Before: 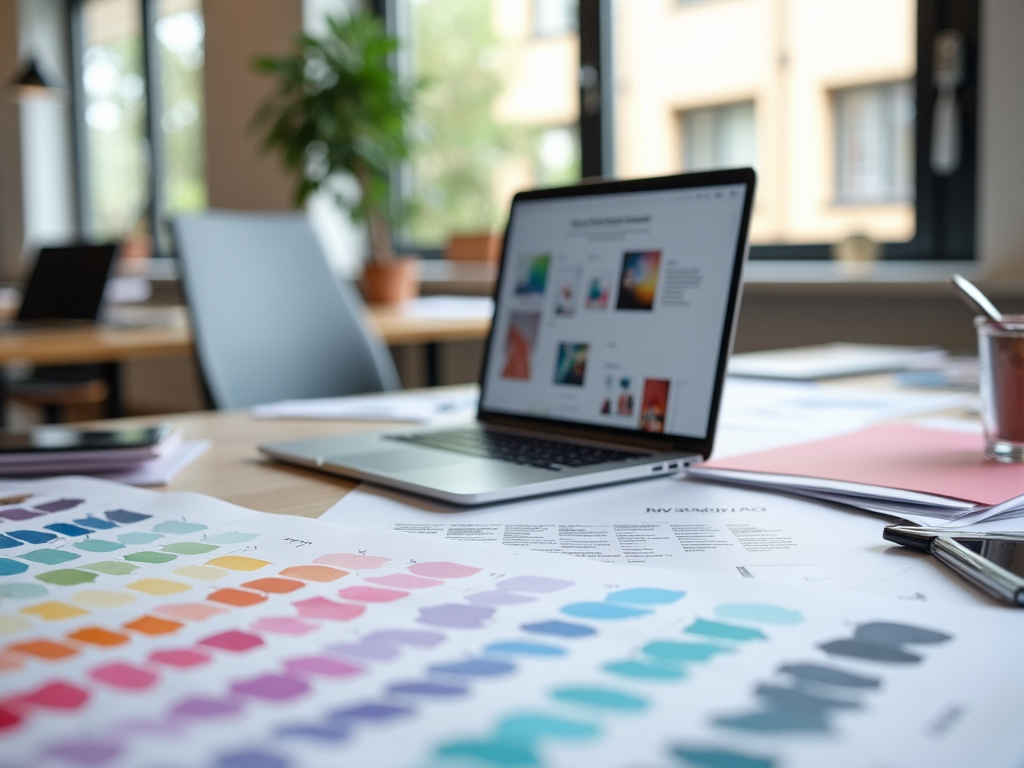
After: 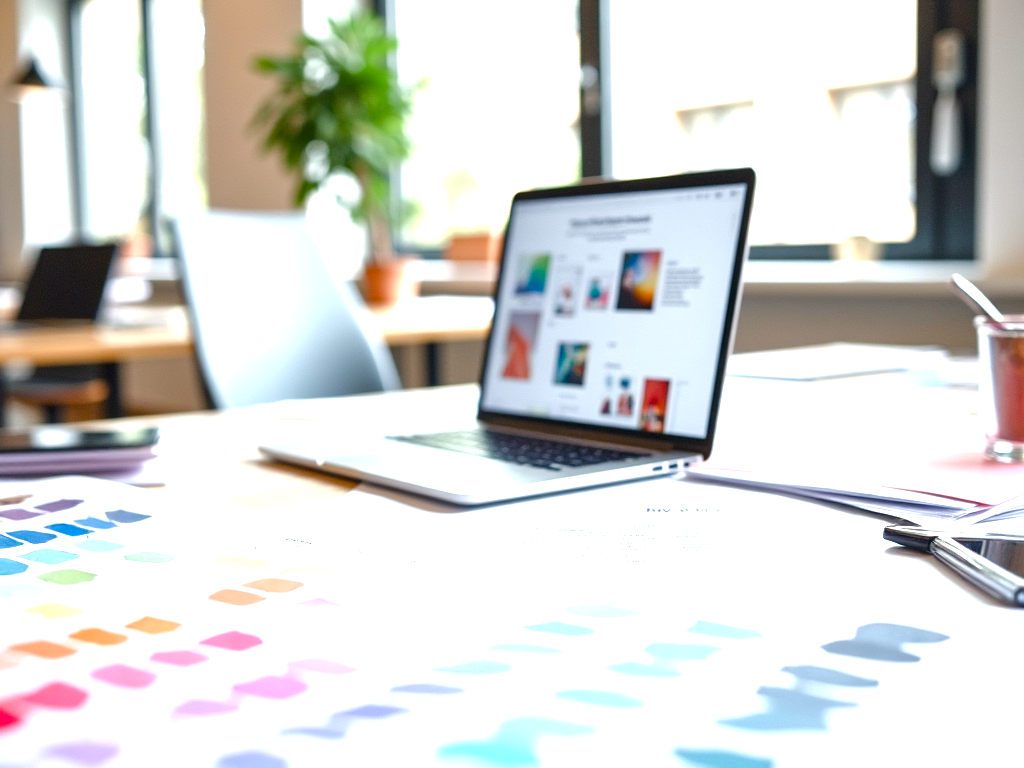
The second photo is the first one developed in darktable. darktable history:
local contrast: mode bilateral grid, contrast 20, coarseness 50, detail 120%, midtone range 0.2
color balance rgb: perceptual saturation grading › global saturation 20%, perceptual saturation grading › highlights -50%, perceptual saturation grading › shadows 30%, perceptual brilliance grading › global brilliance 10%, perceptual brilliance grading › shadows 15%
exposure: black level correction 0, exposure 1.2 EV, compensate highlight preservation false
